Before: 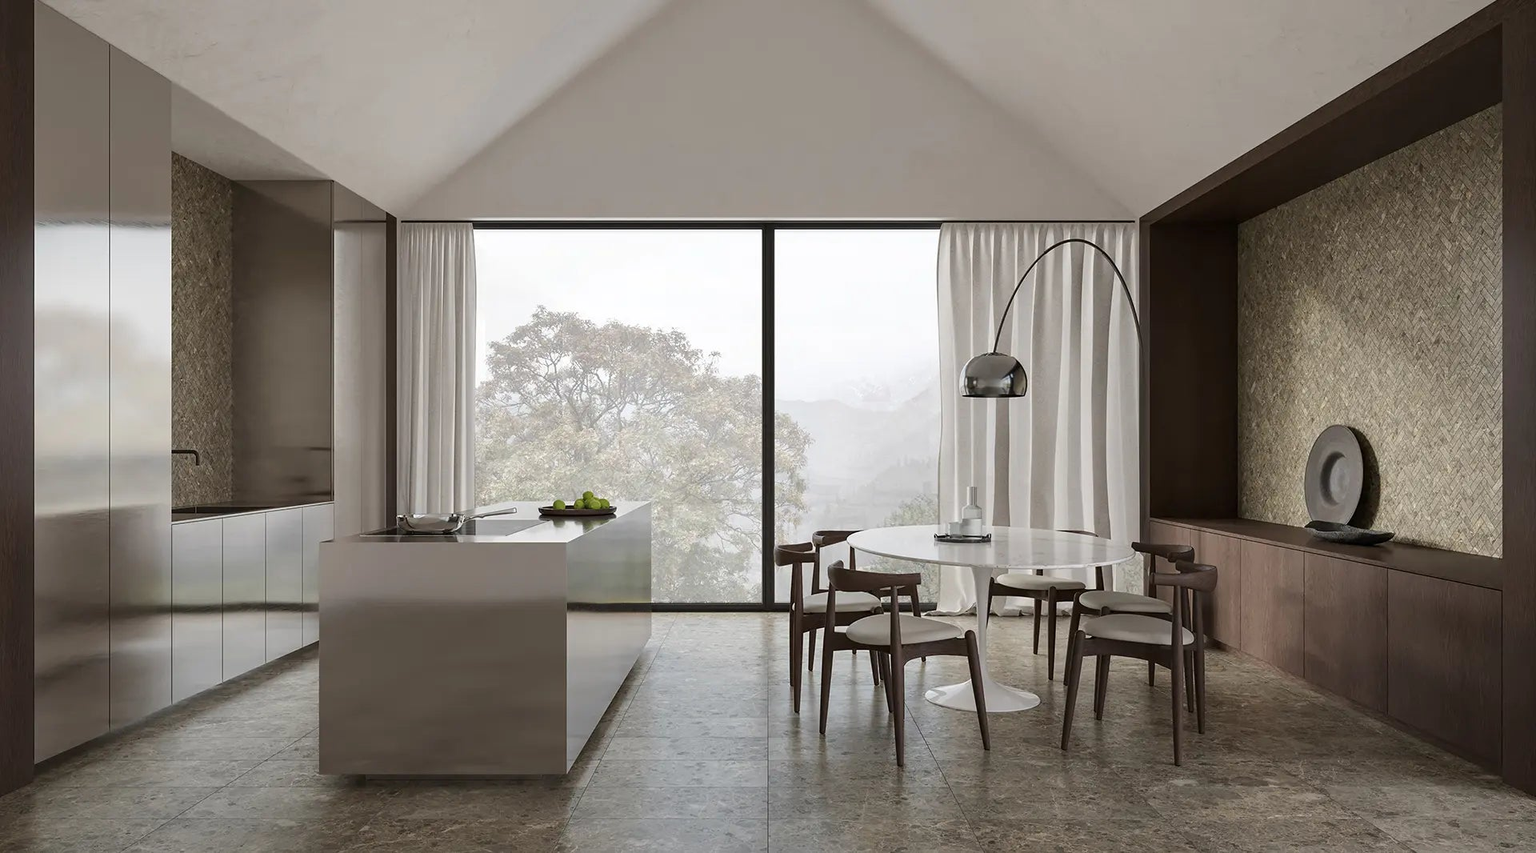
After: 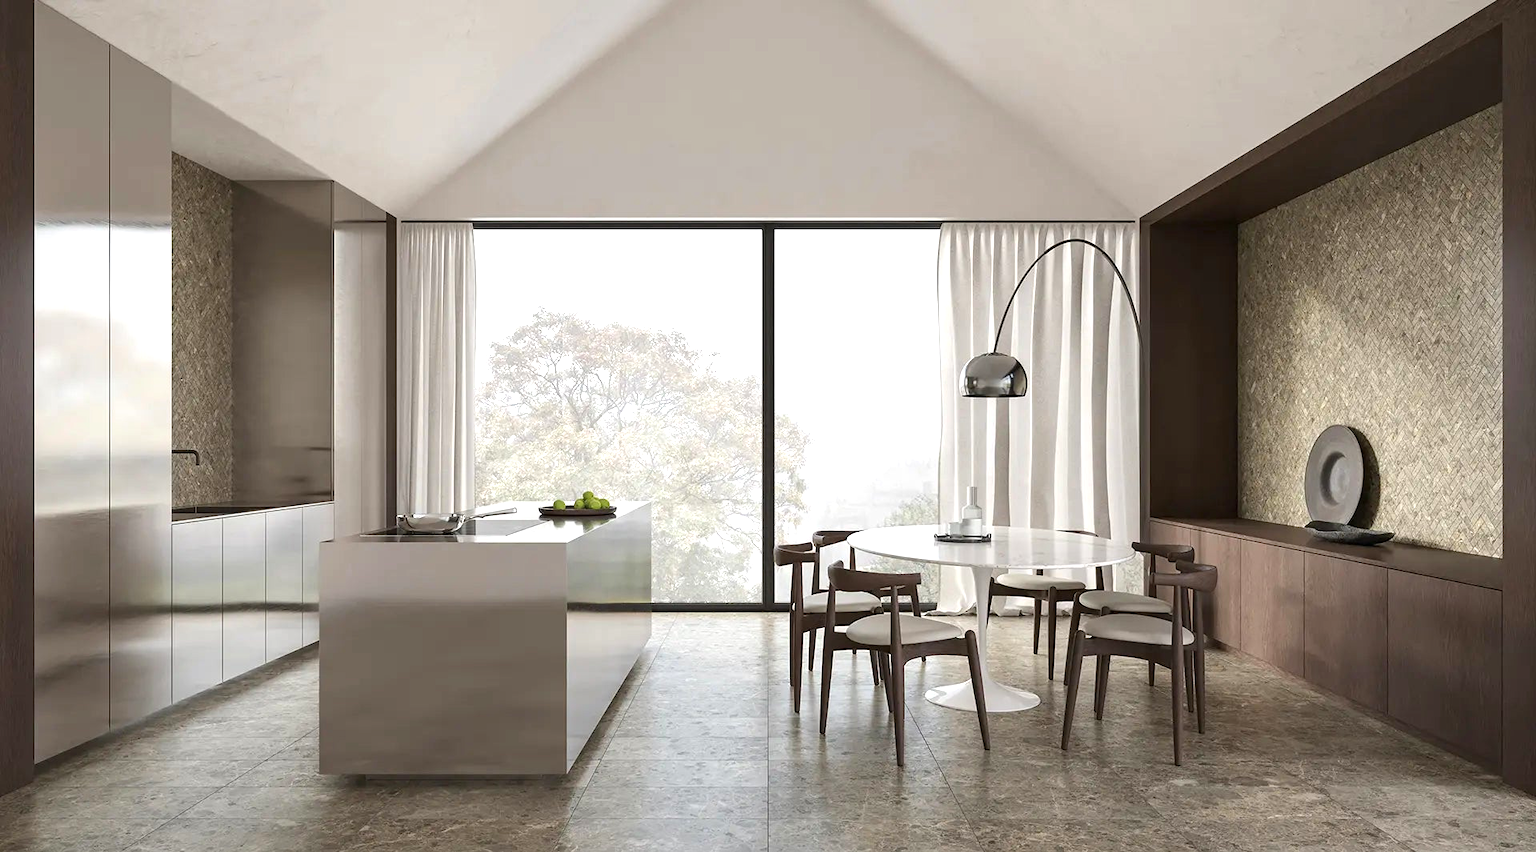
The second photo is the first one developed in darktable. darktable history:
exposure: black level correction 0, exposure 0.703 EV, compensate highlight preservation false
